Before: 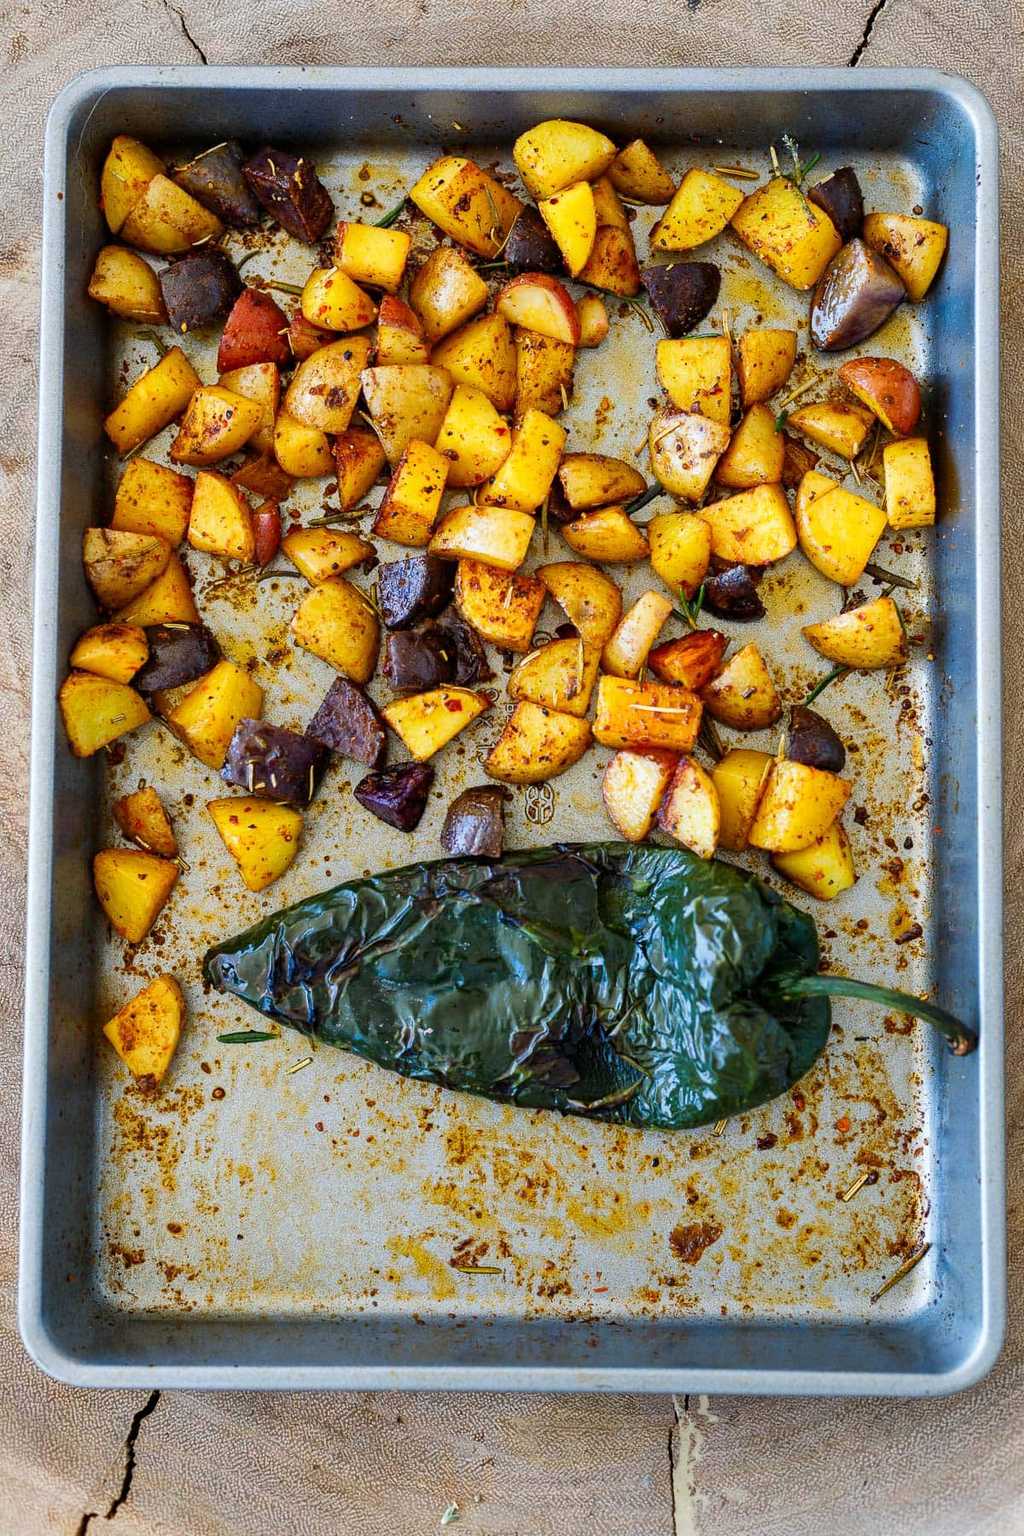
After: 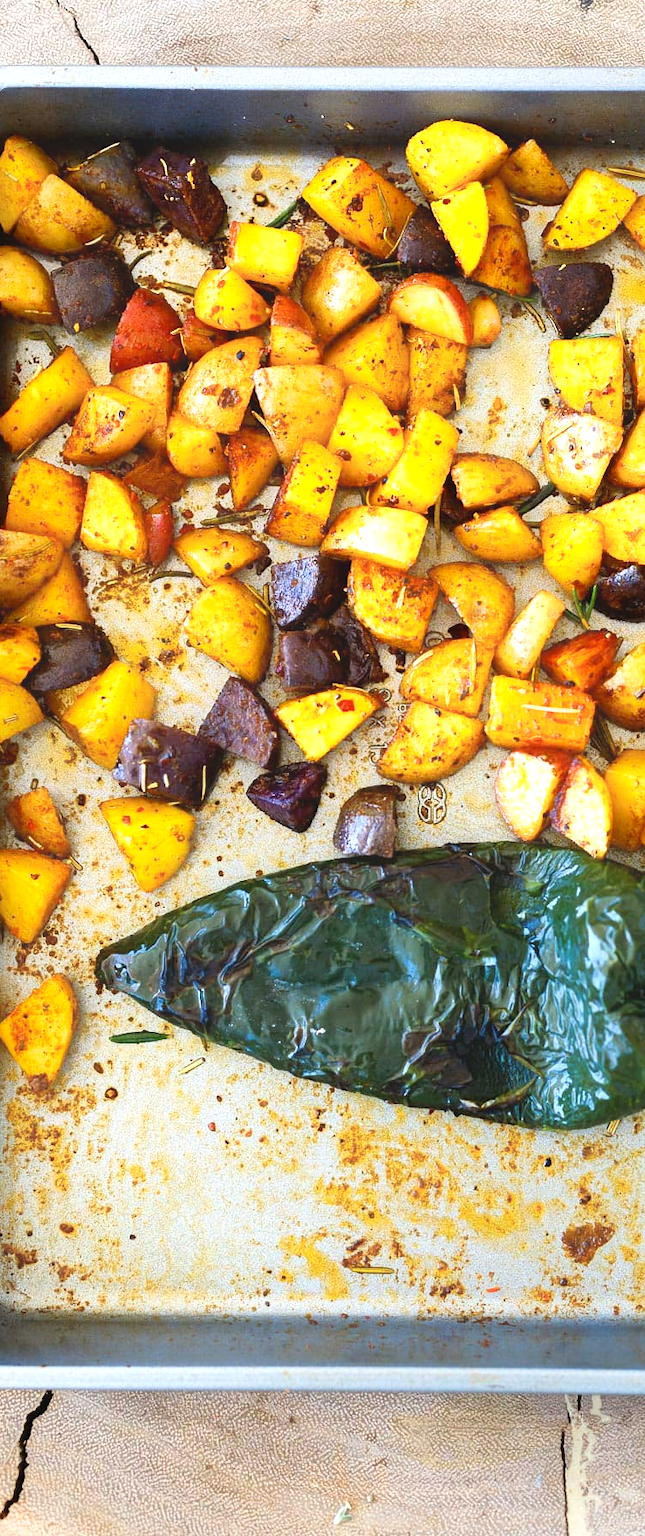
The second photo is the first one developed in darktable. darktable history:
contrast equalizer: octaves 7, y [[0.6 ×6], [0.55 ×6], [0 ×6], [0 ×6], [0 ×6]], mix -0.988
crop: left 10.548%, right 26.383%
exposure: black level correction 0, exposure 0.891 EV, compensate exposure bias true, compensate highlight preservation false
